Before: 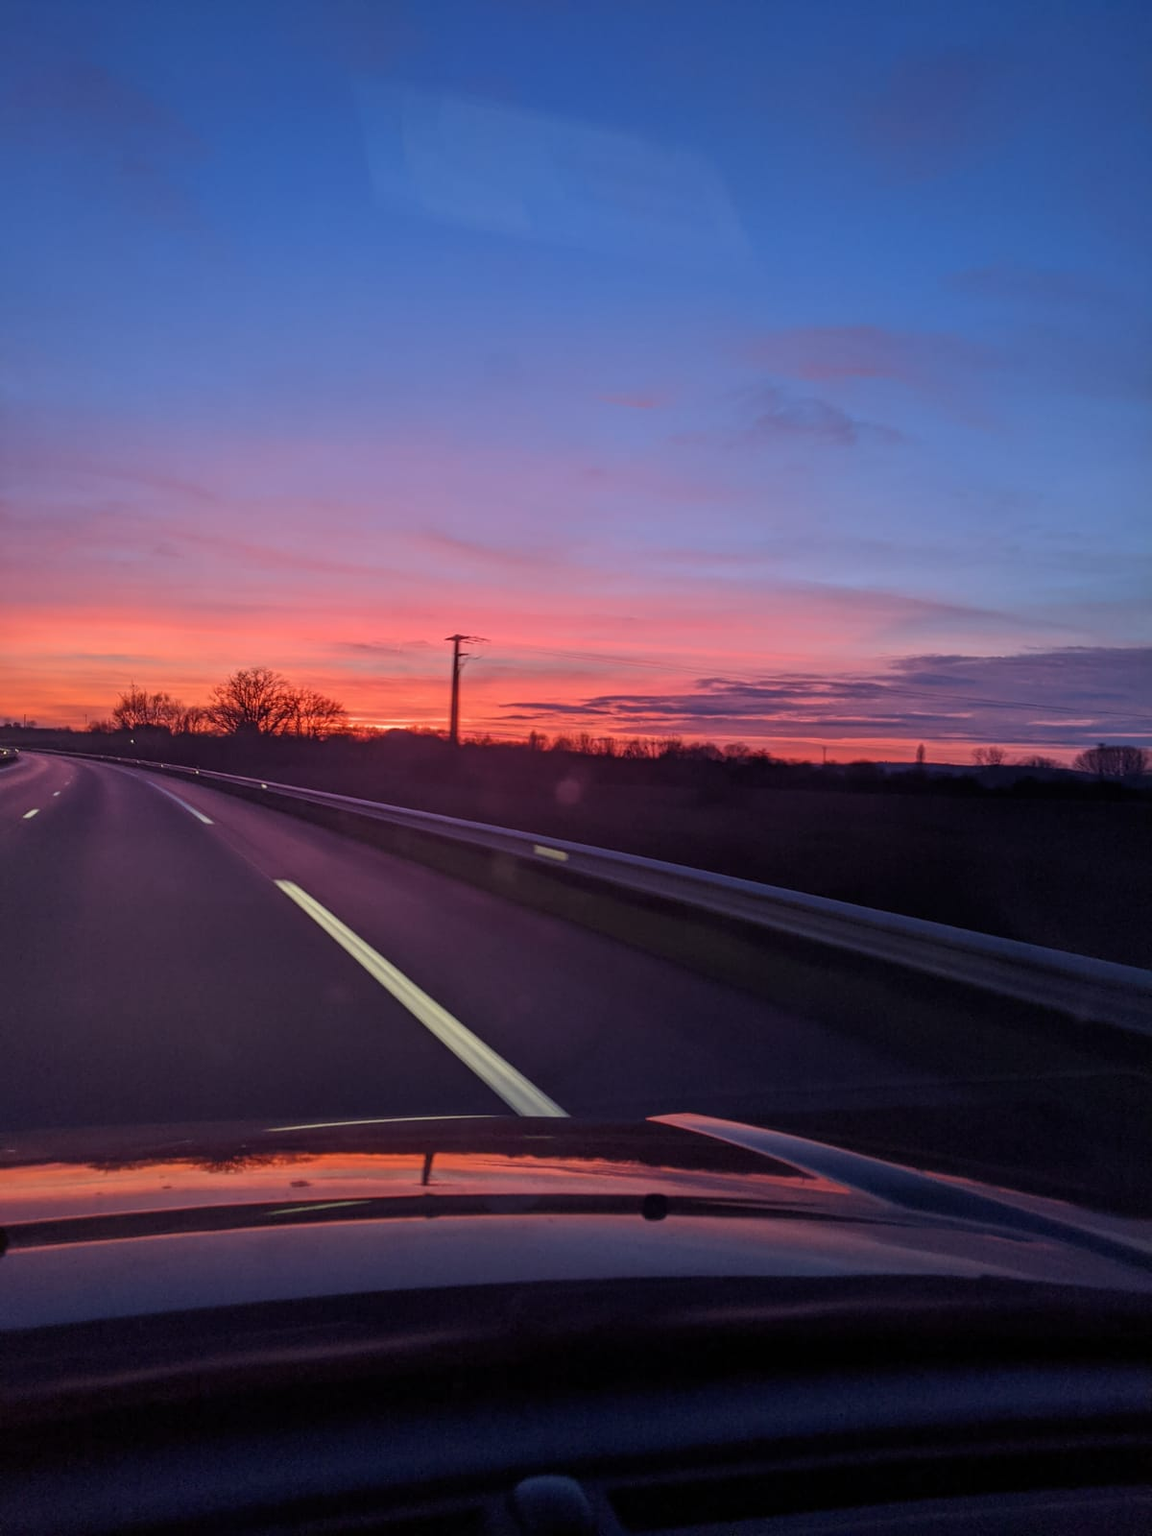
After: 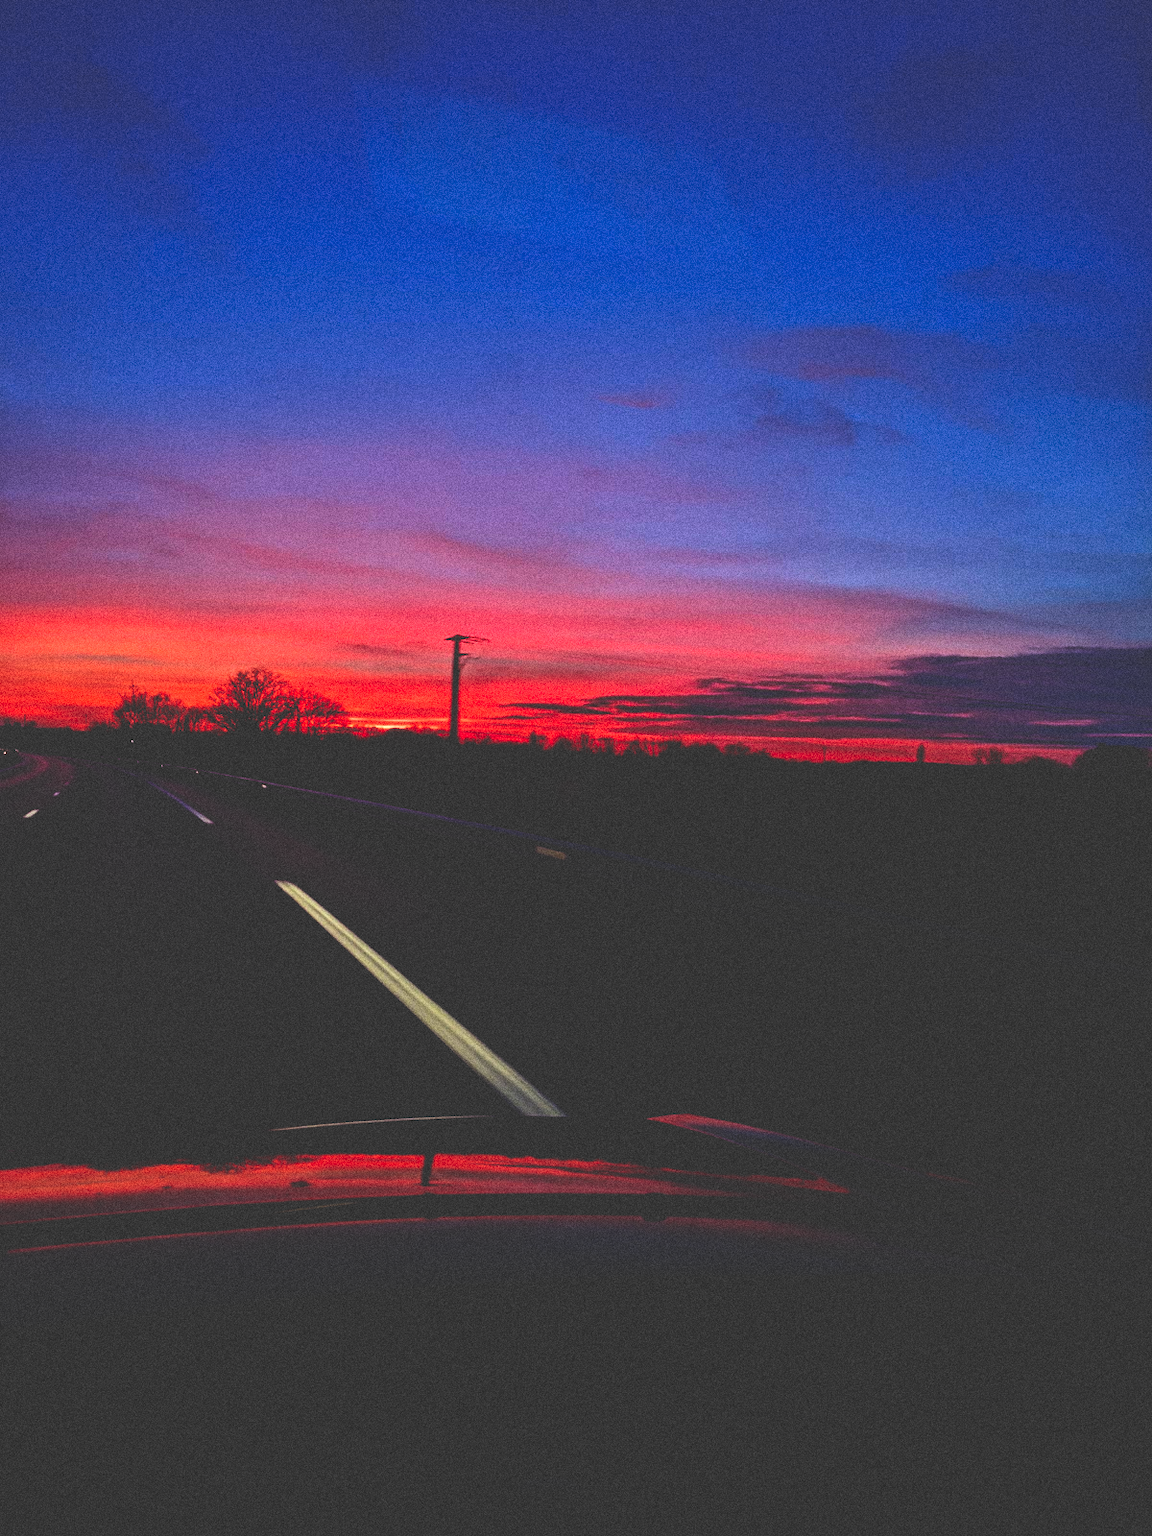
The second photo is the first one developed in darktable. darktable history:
white balance: red 1, blue 1
base curve: curves: ch0 [(0, 0.036) (0.083, 0.04) (0.804, 1)], preserve colors none
grain: coarseness 0.09 ISO, strength 40%
